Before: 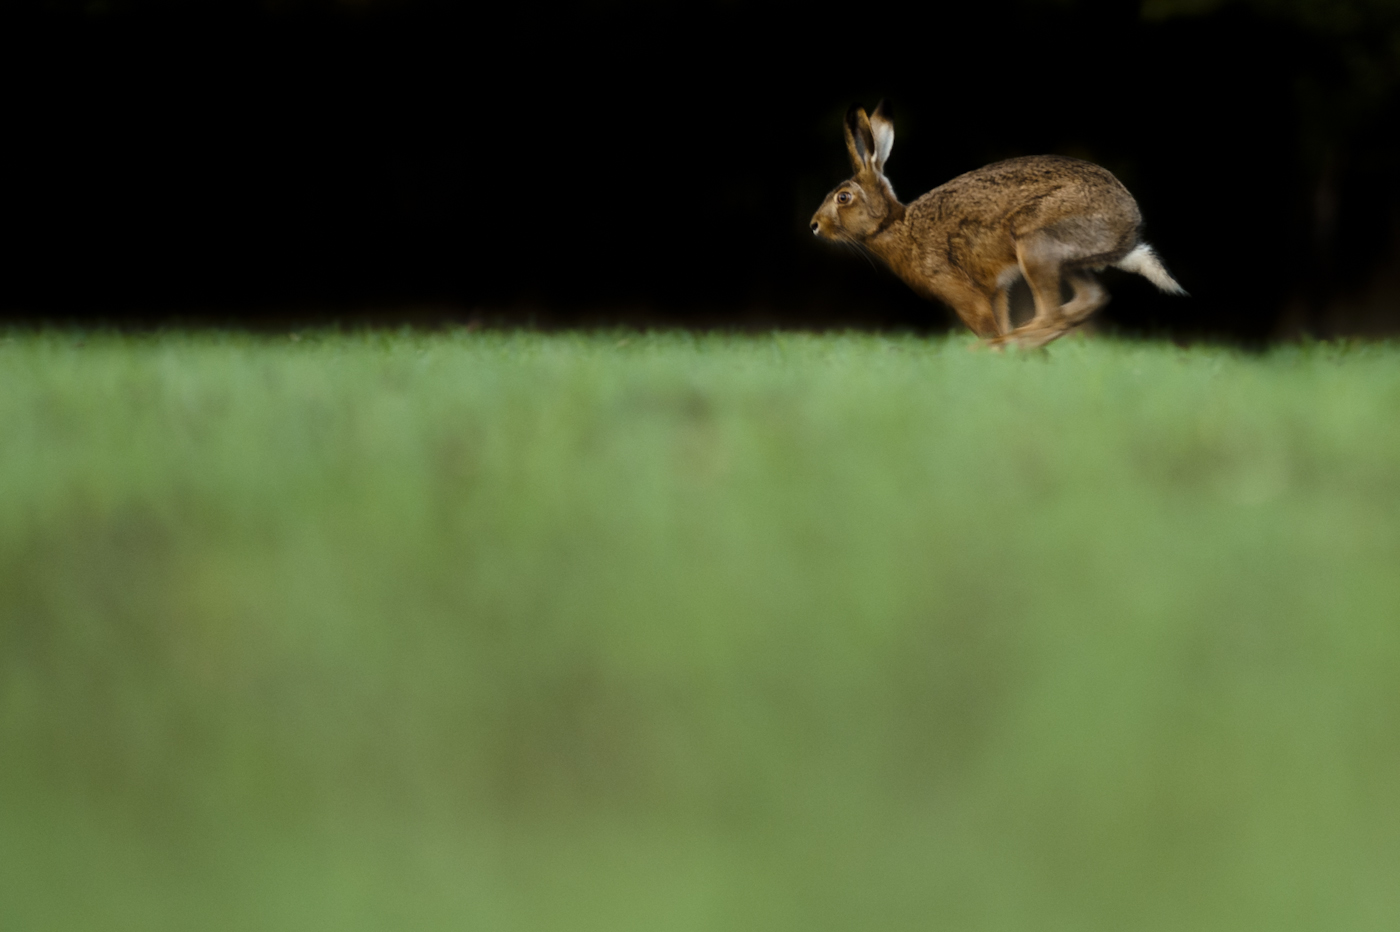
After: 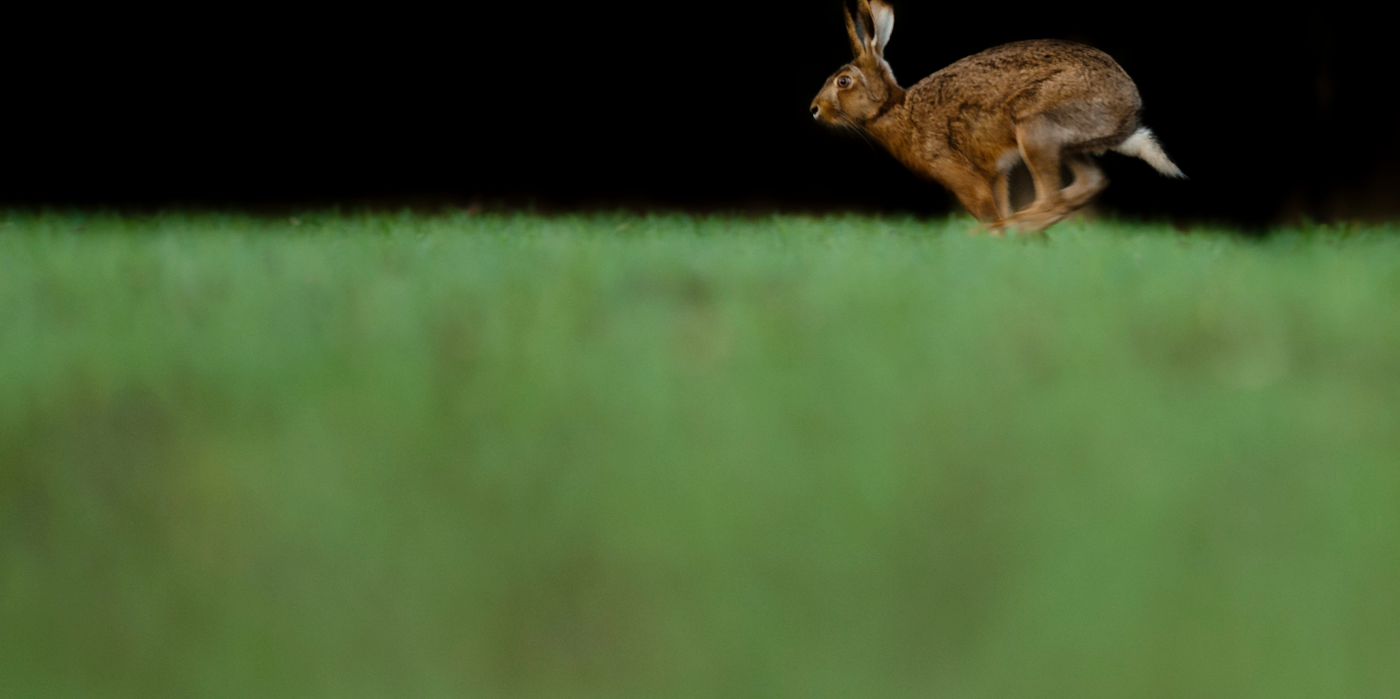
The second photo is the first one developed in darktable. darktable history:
exposure: exposure -0.36 EV, compensate highlight preservation false
crop and rotate: top 12.5%, bottom 12.5%
shadows and highlights: shadows 12, white point adjustment 1.2, soften with gaussian
